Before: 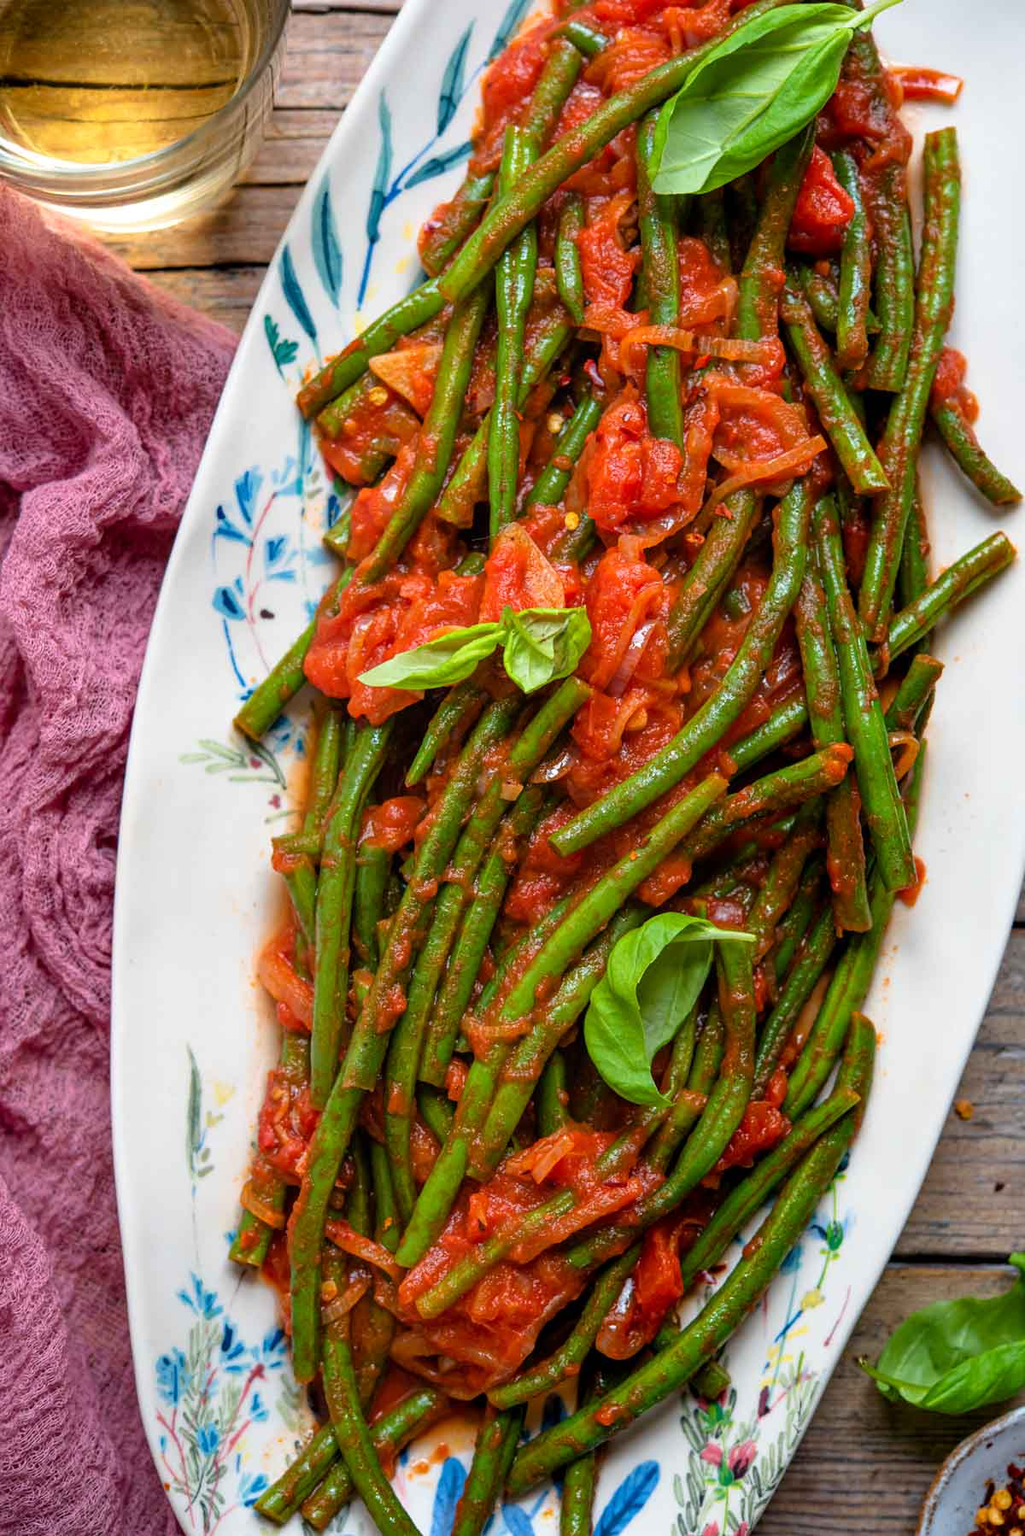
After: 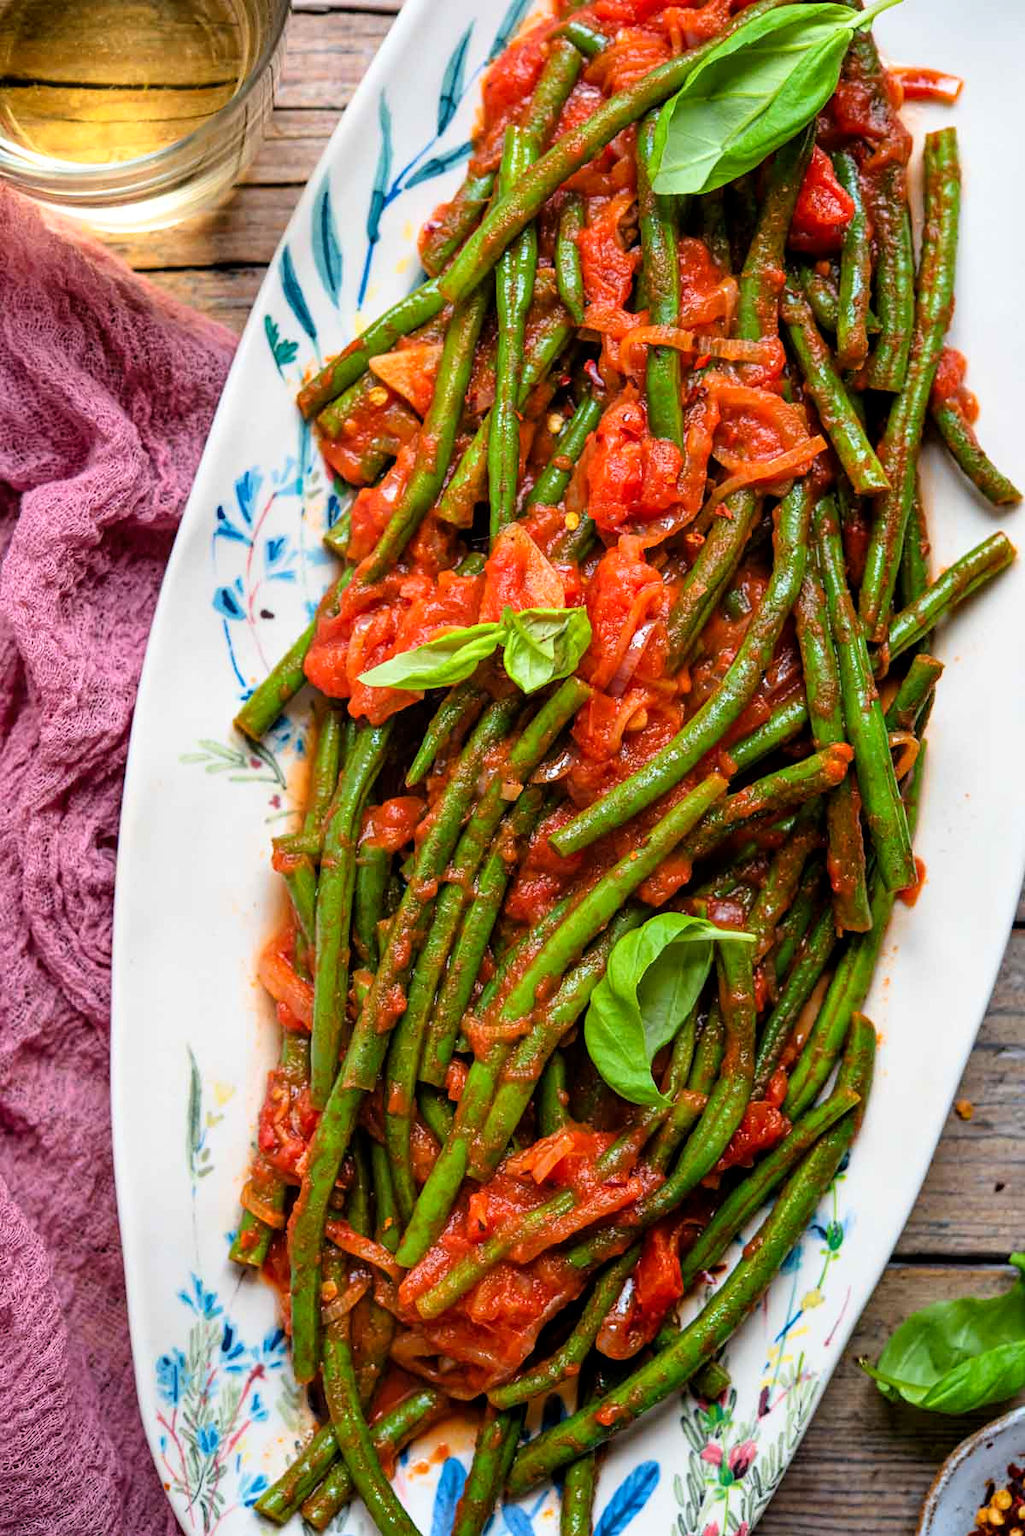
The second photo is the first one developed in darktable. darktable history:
tone curve: curves: ch0 [(0, 0) (0.004, 0.002) (0.02, 0.013) (0.218, 0.218) (0.664, 0.718) (0.832, 0.873) (1, 1)], color space Lab, linked channels, preserve colors none
contrast equalizer: octaves 7, y [[0.5, 0.502, 0.506, 0.511, 0.52, 0.537], [0.5 ×6], [0.505, 0.509, 0.518, 0.534, 0.553, 0.561], [0 ×6], [0 ×6]]
